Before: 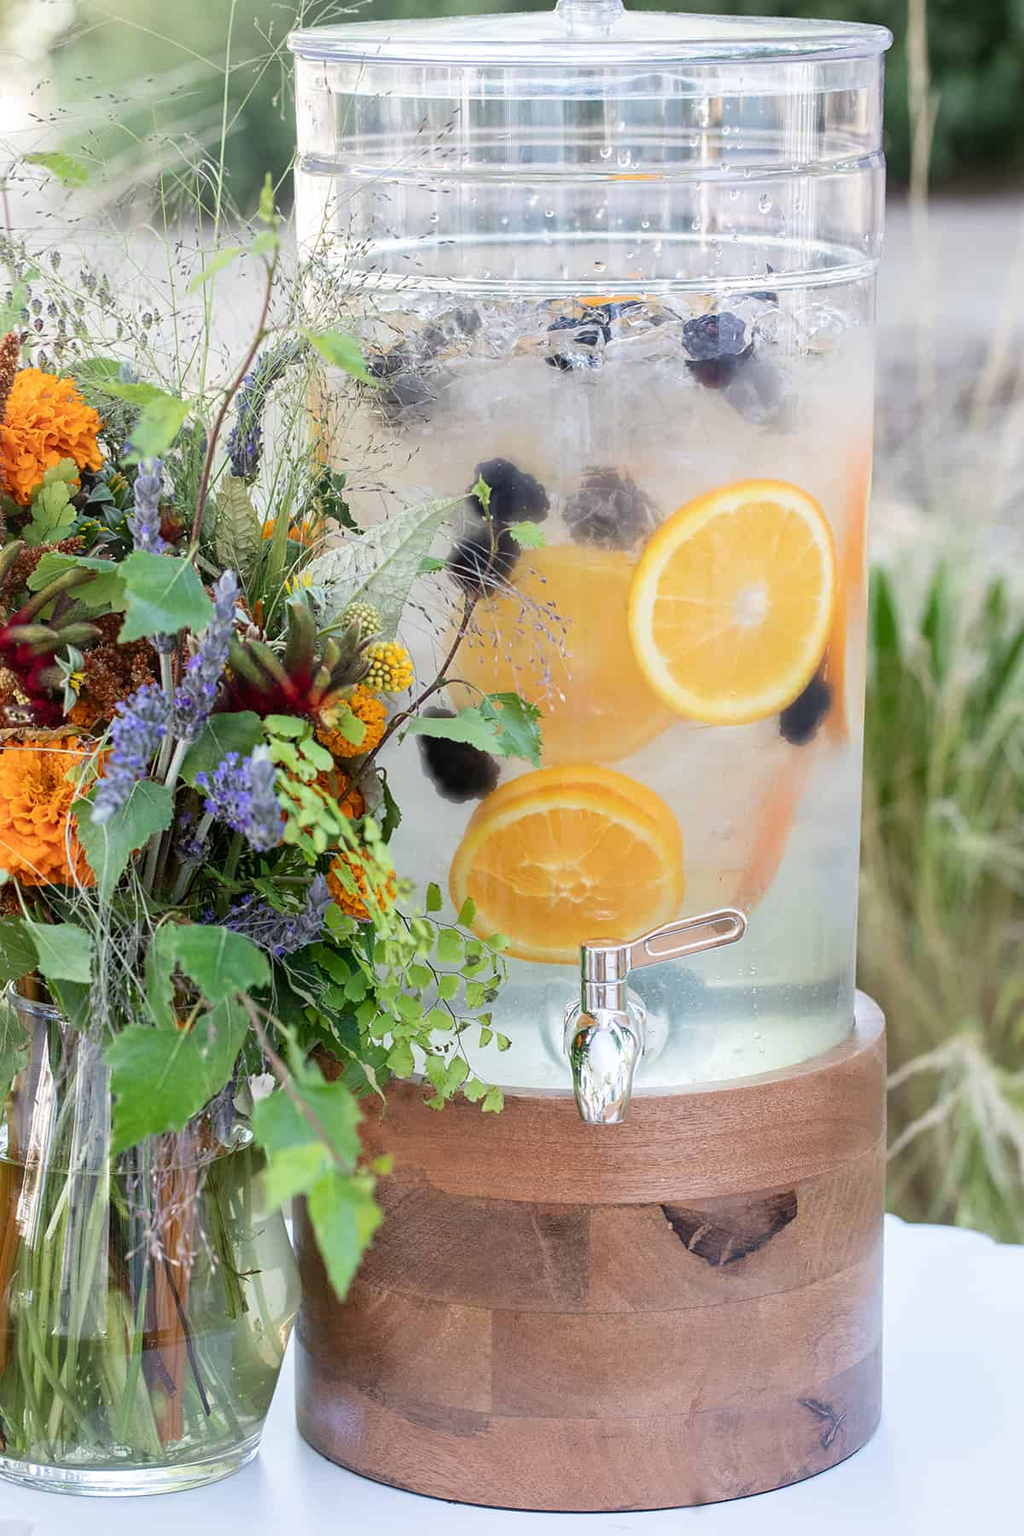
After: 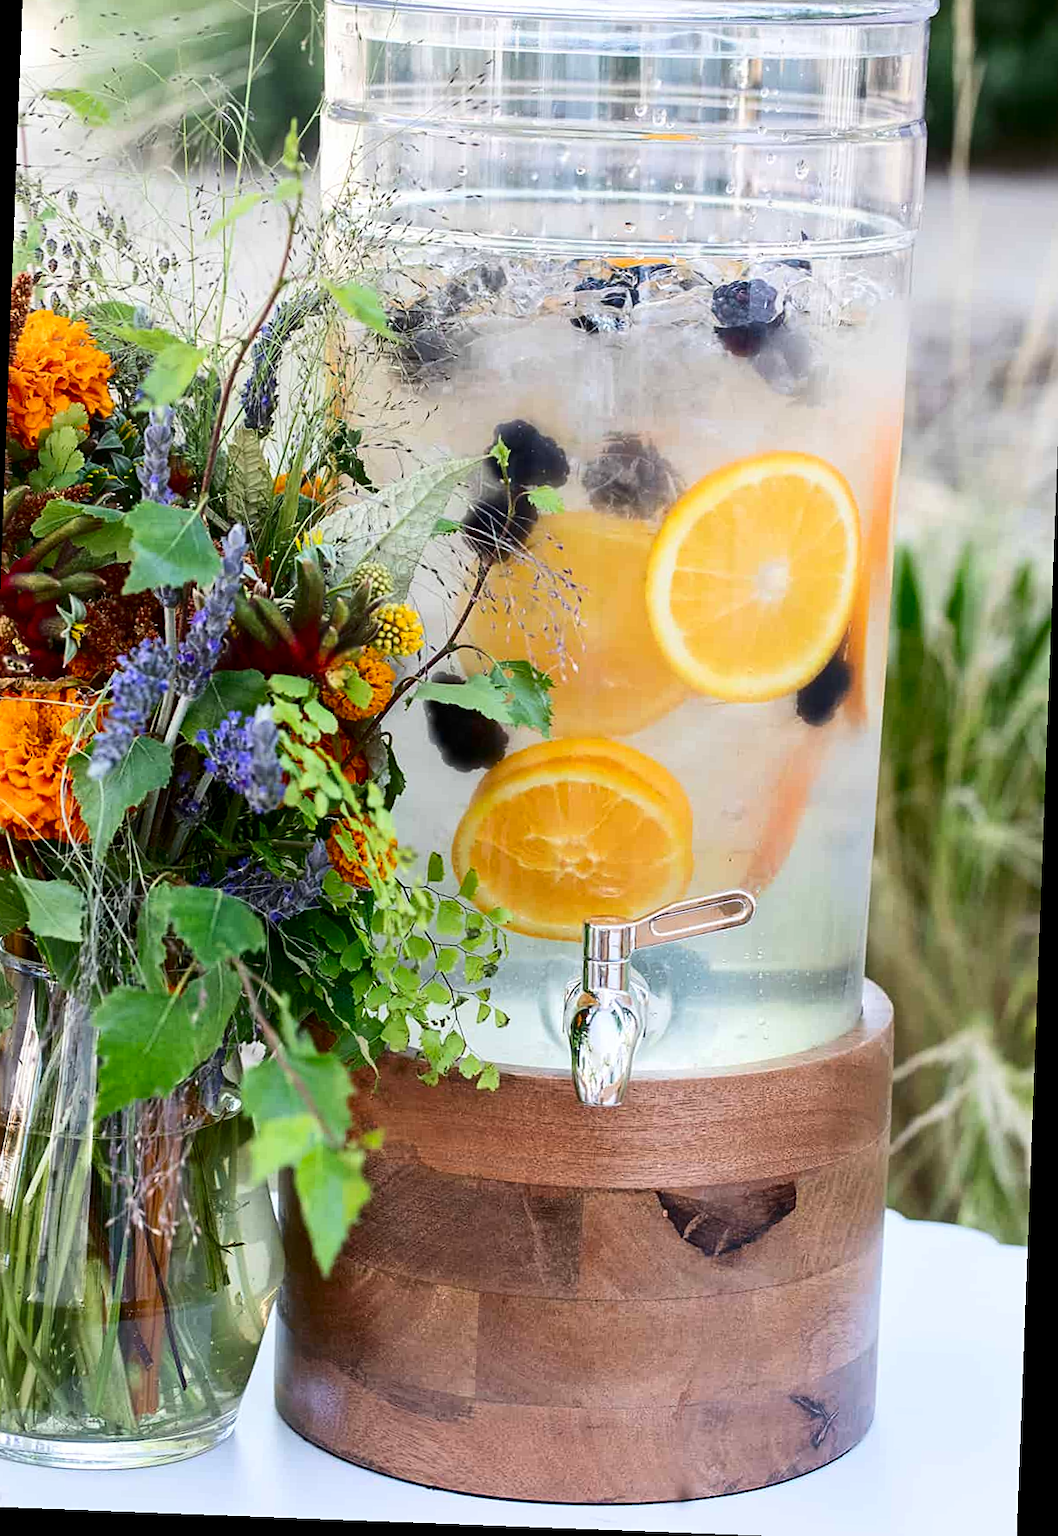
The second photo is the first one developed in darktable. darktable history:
crop and rotate: angle -2.16°, left 3.072%, top 4.307%, right 1.44%, bottom 0.477%
sharpen: amount 0.205
contrast brightness saturation: contrast 0.193, brightness -0.112, saturation 0.209
